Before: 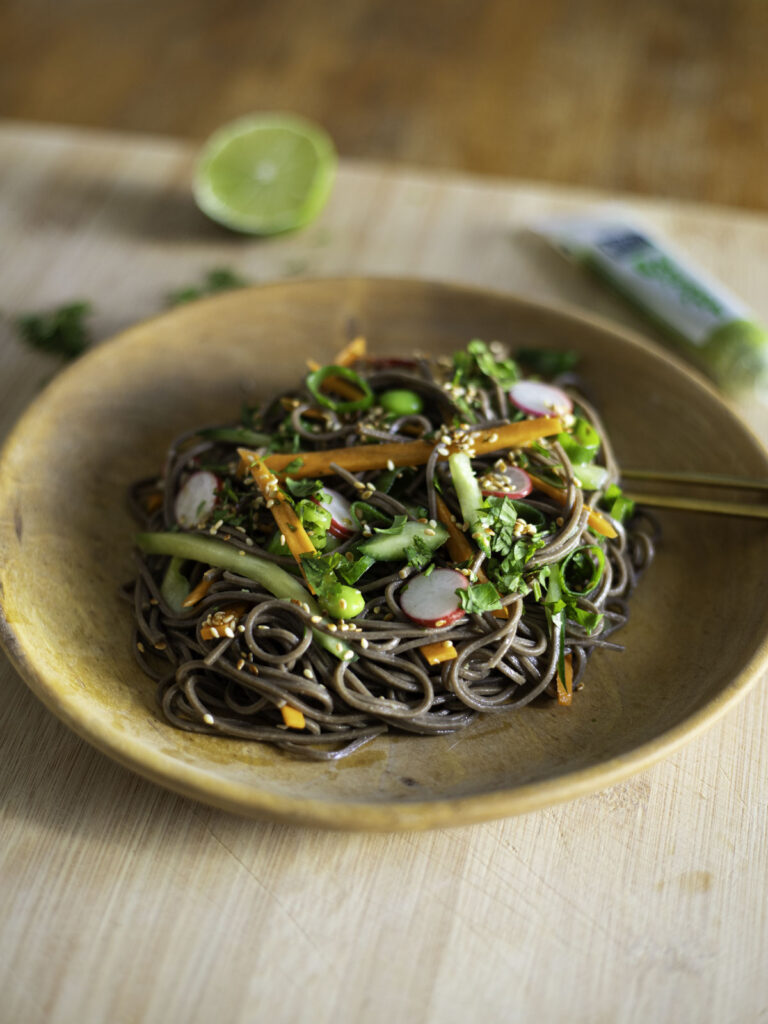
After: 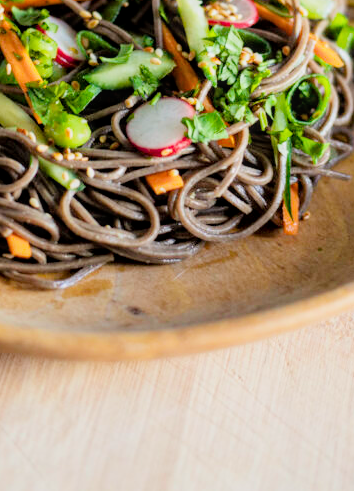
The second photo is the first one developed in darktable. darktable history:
local contrast: on, module defaults
filmic rgb: black relative exposure -7.65 EV, white relative exposure 4.56 EV, hardness 3.61, contrast in shadows safe
tone equalizer: -8 EV -0.718 EV, -7 EV -0.698 EV, -6 EV -0.575 EV, -5 EV -0.425 EV, -3 EV 0.376 EV, -2 EV 0.6 EV, -1 EV 0.69 EV, +0 EV 0.749 EV
crop: left 35.743%, top 46%, right 18.078%, bottom 6.012%
